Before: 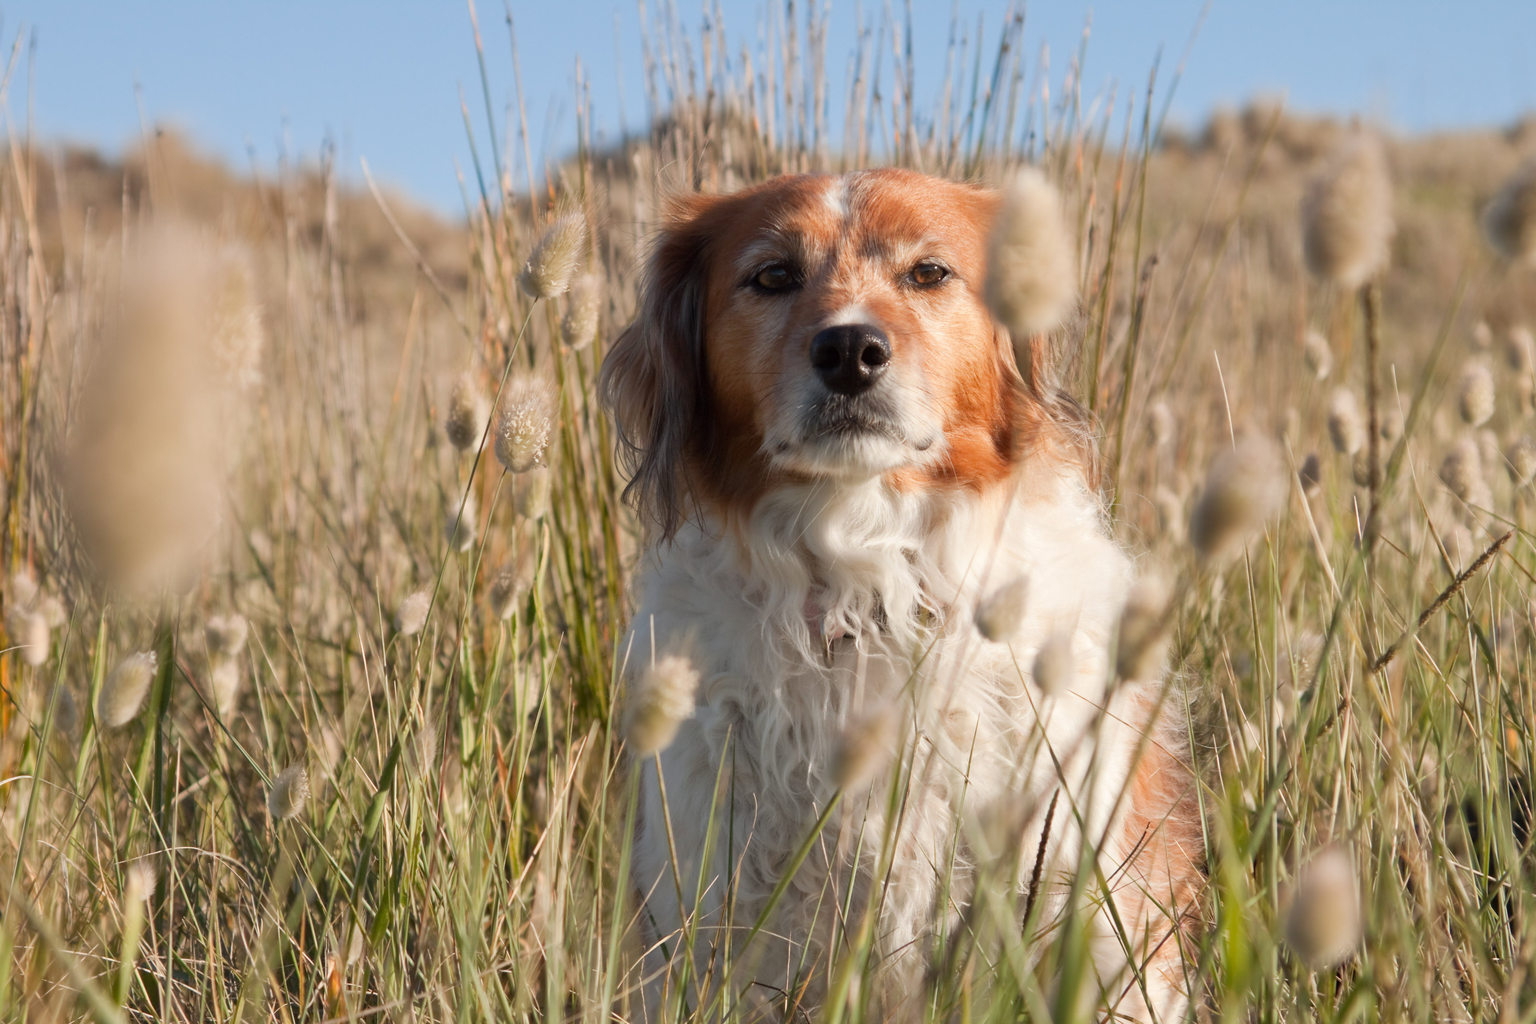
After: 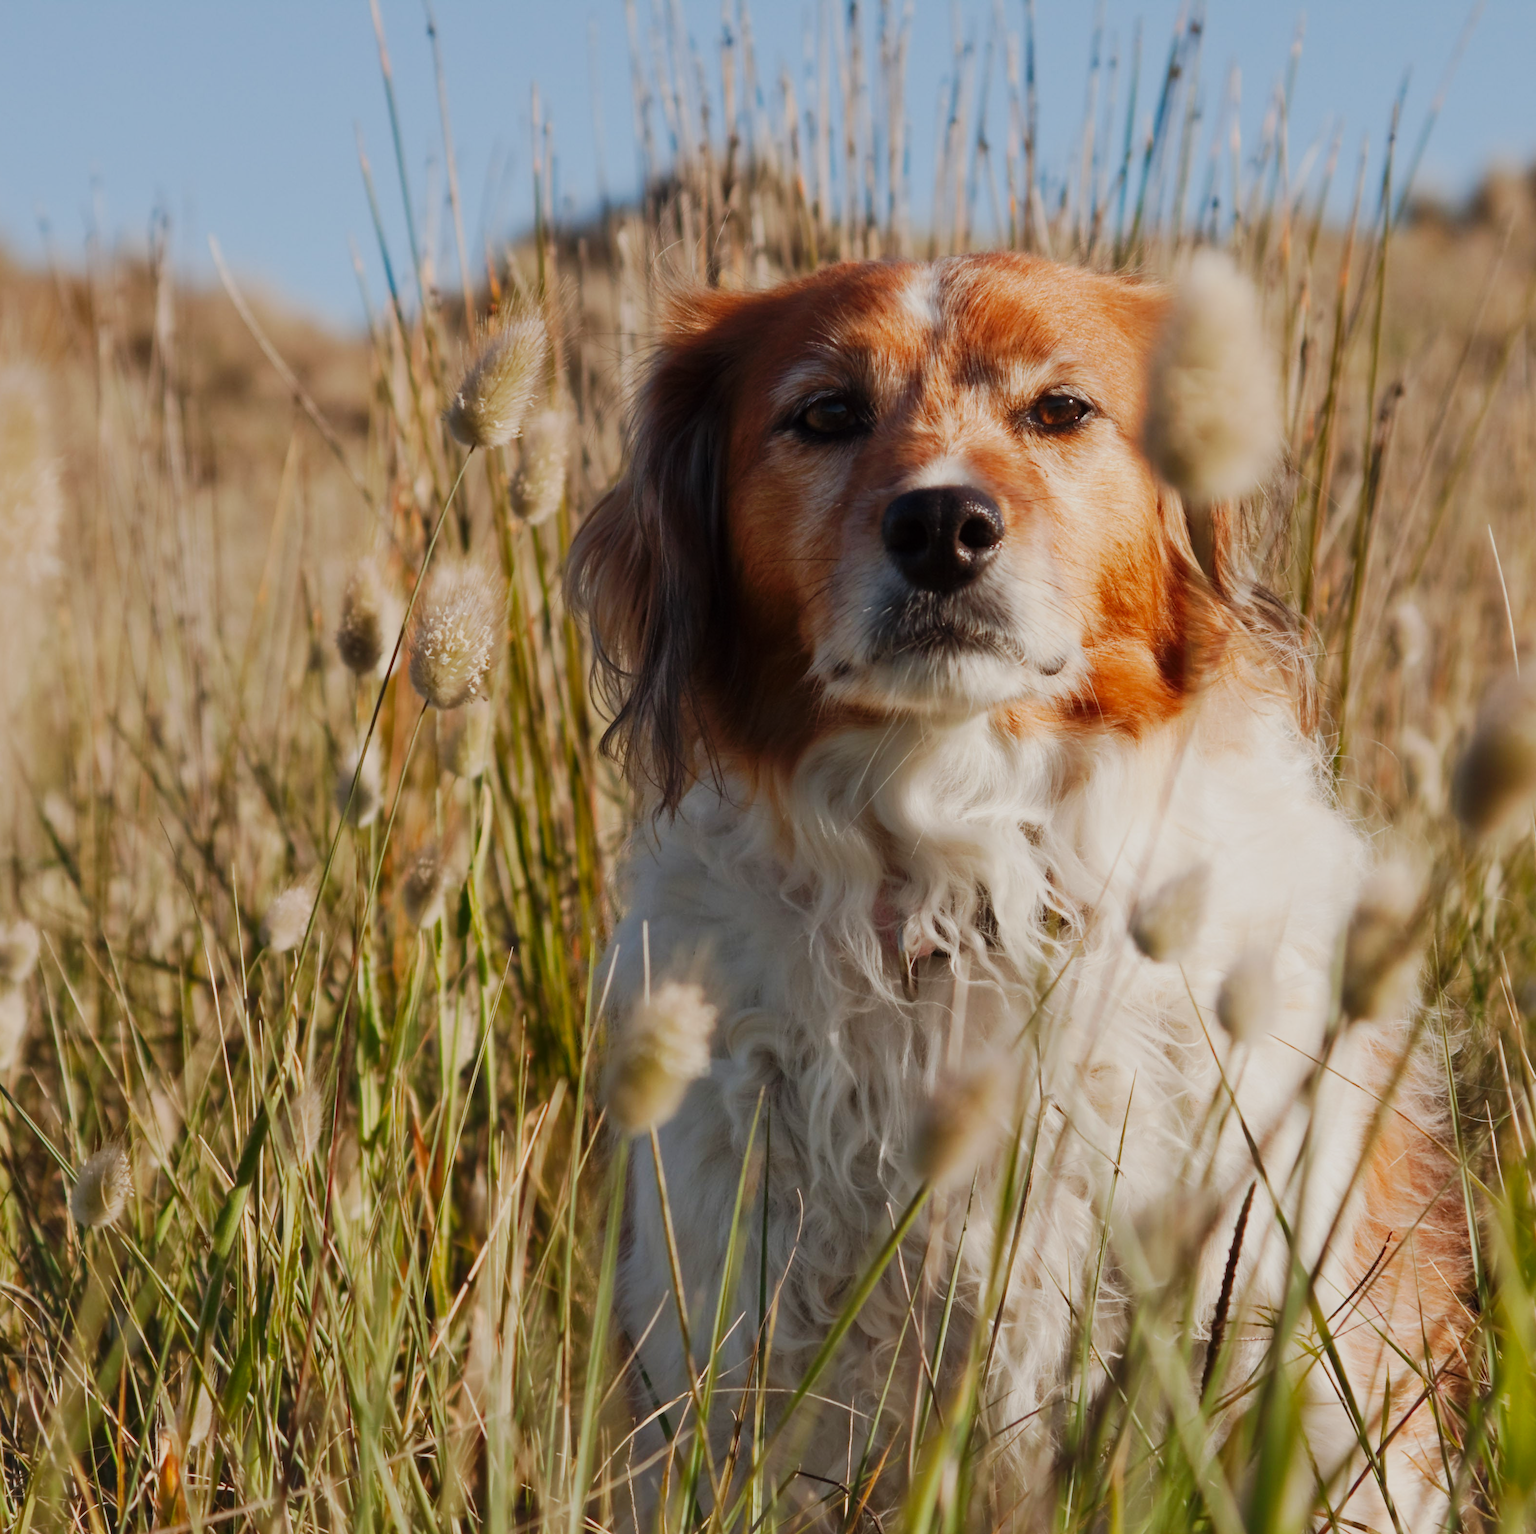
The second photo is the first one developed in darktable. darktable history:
crop and rotate: left 14.453%, right 18.808%
base curve: curves: ch0 [(0, 0) (0.036, 0.025) (0.121, 0.166) (0.206, 0.329) (0.605, 0.79) (1, 1)], preserve colors none
contrast brightness saturation: contrast 0.074
tone equalizer: -8 EV -0.02 EV, -7 EV 0.019 EV, -6 EV -0.008 EV, -5 EV 0.004 EV, -4 EV -0.039 EV, -3 EV -0.229 EV, -2 EV -0.655 EV, -1 EV -0.984 EV, +0 EV -0.987 EV
